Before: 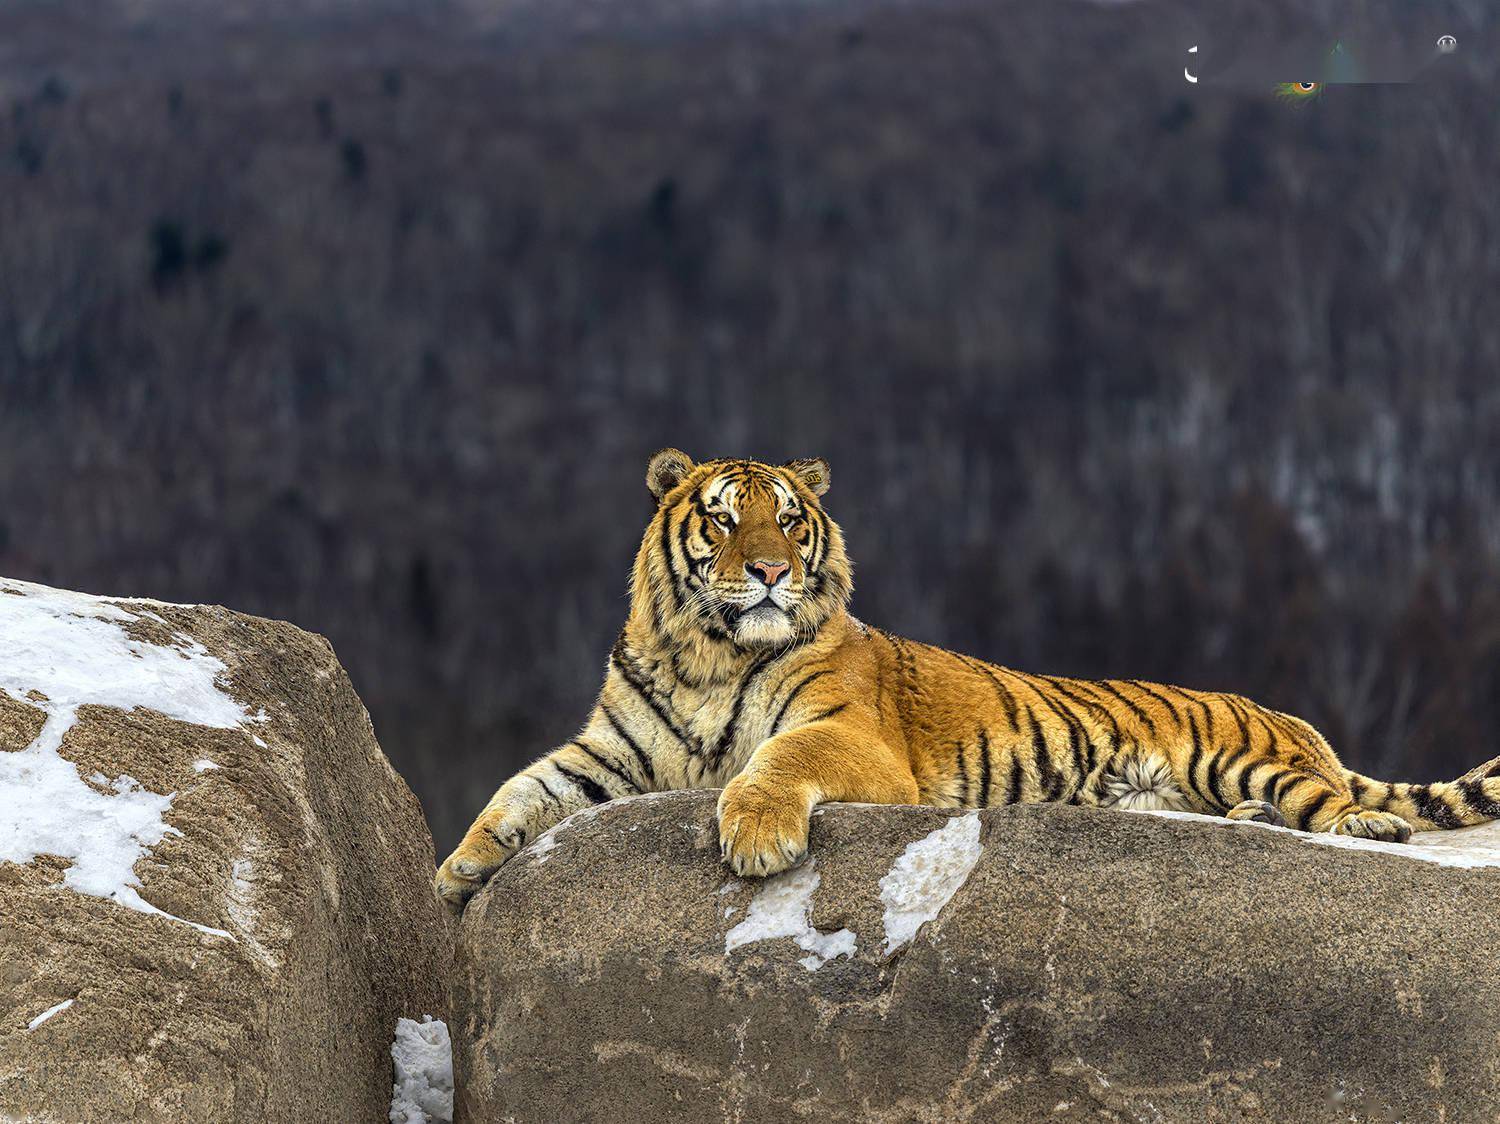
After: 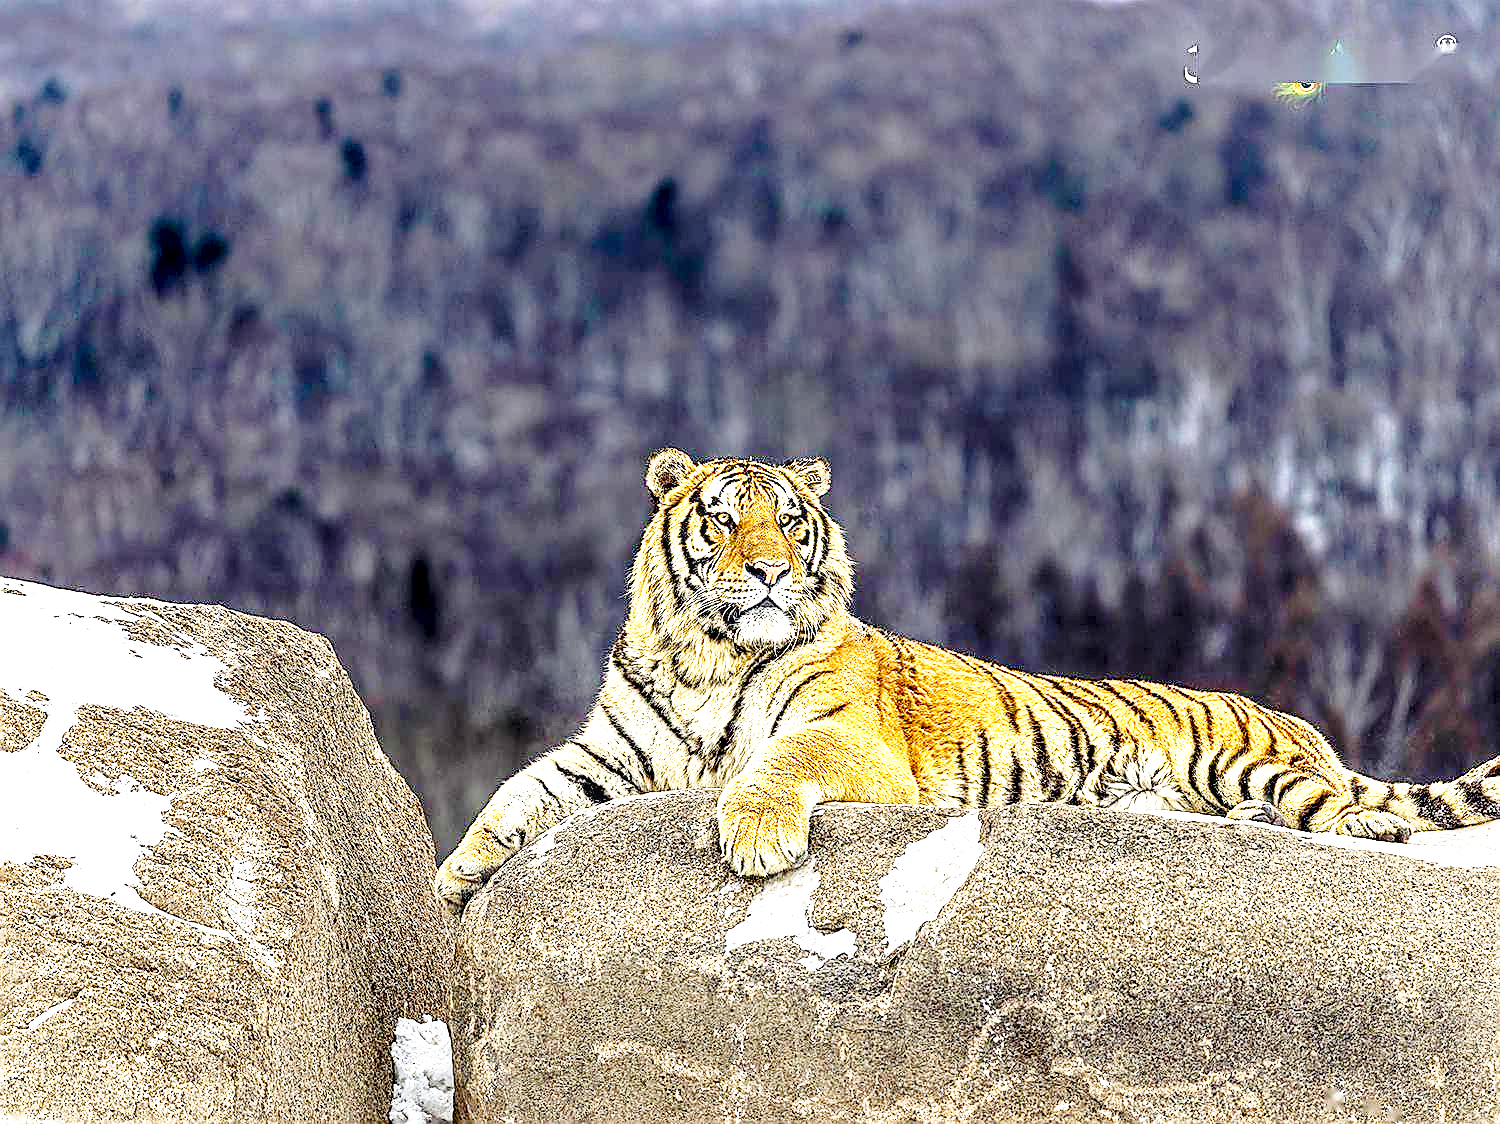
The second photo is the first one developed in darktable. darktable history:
base curve: curves: ch0 [(0, 0) (0.028, 0.03) (0.121, 0.232) (0.46, 0.748) (0.859, 0.968) (1, 1)], preserve colors none
exposure: black level correction 0.009, exposure 1.432 EV, compensate exposure bias true, compensate highlight preservation false
local contrast: shadows 91%, midtone range 0.494
sharpen: radius 1.418, amount 1.243, threshold 0.812
